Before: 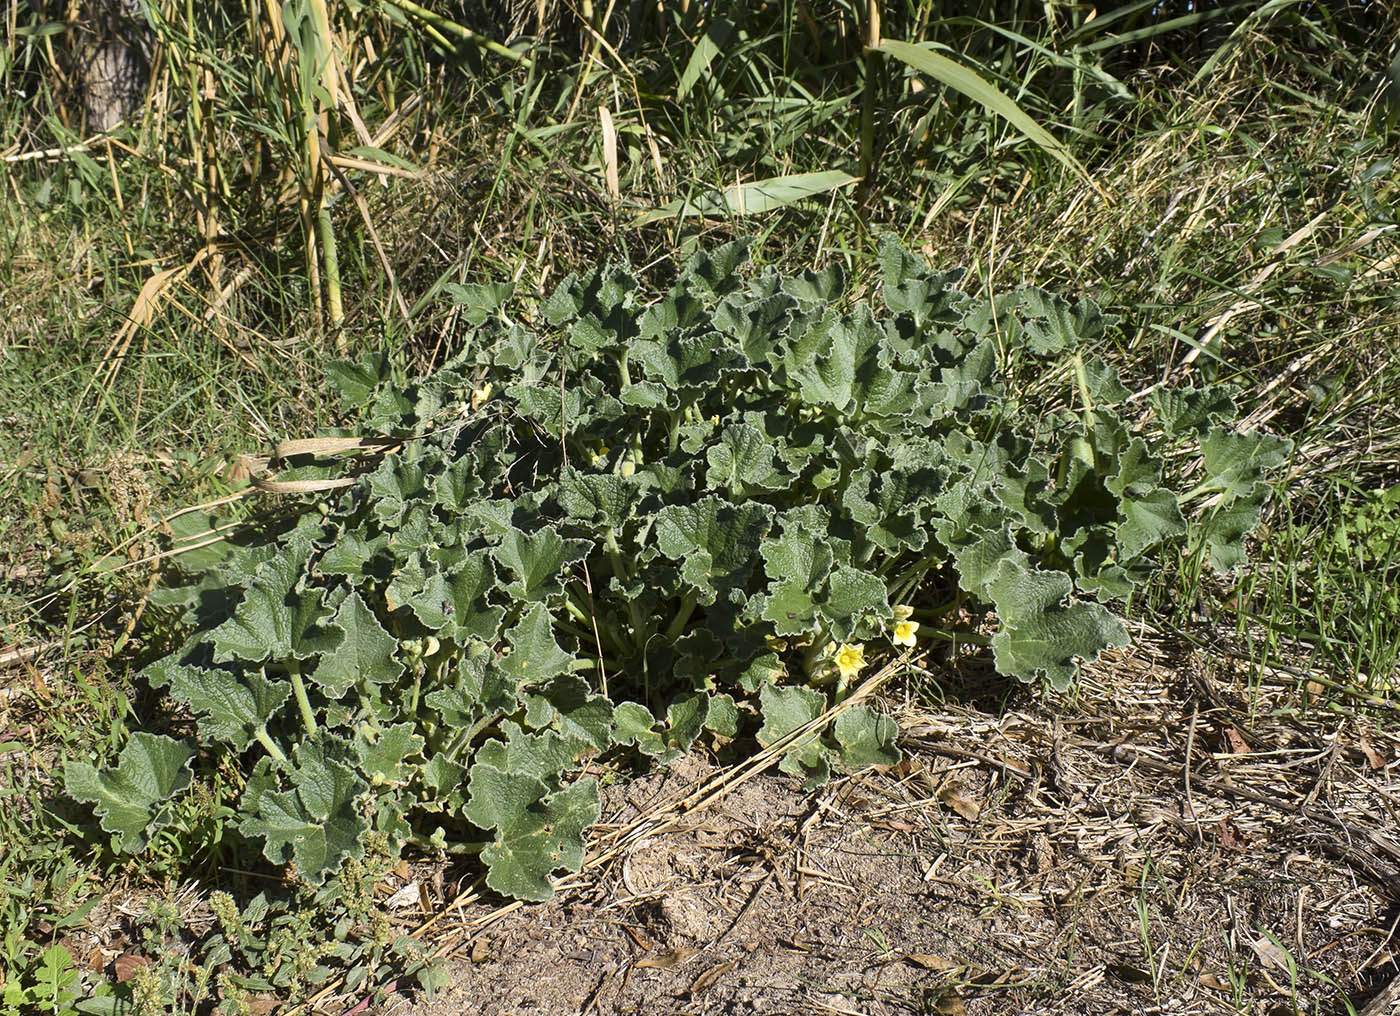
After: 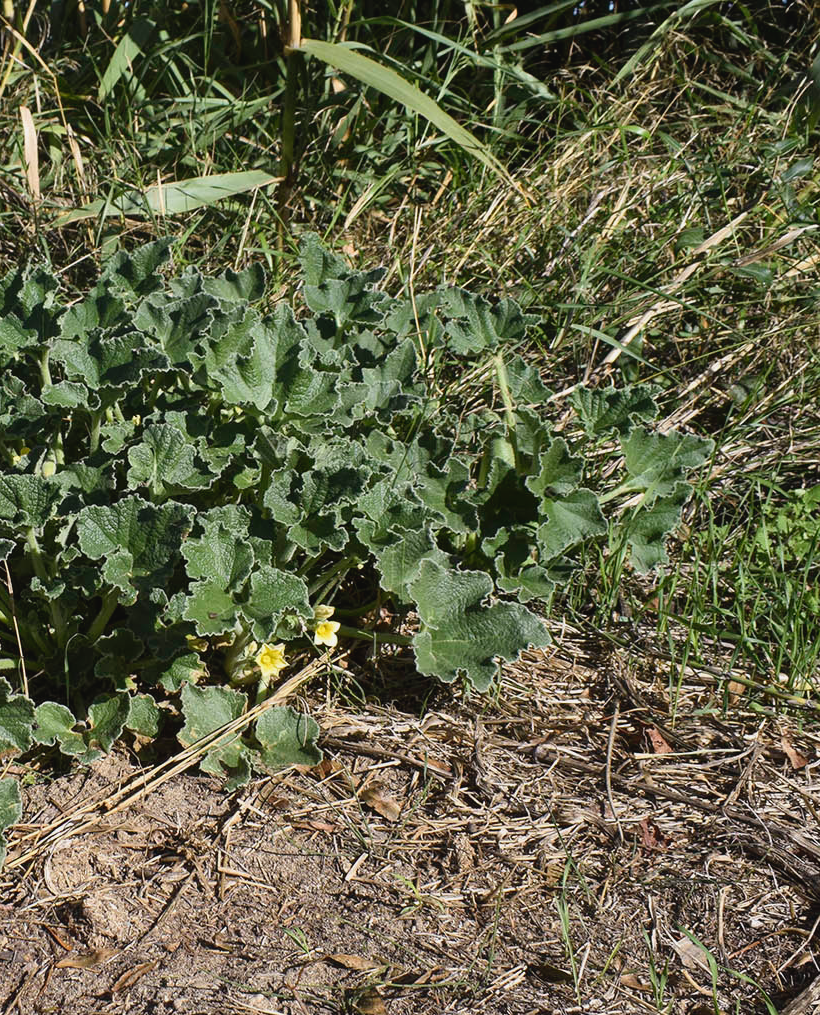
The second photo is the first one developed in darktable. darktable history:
contrast brightness saturation: contrast -0.08, brightness -0.04, saturation -0.11
crop: left 41.402%
shadows and highlights: shadows 24.5, highlights -78.15, soften with gaussian
